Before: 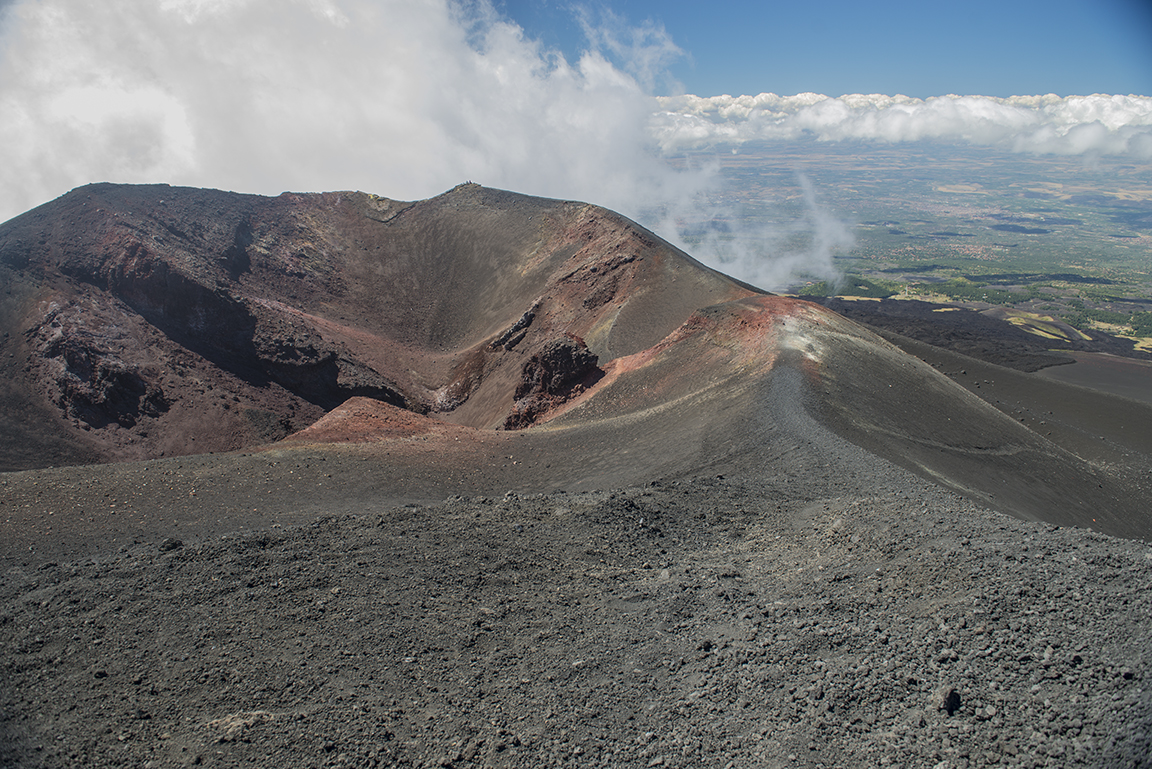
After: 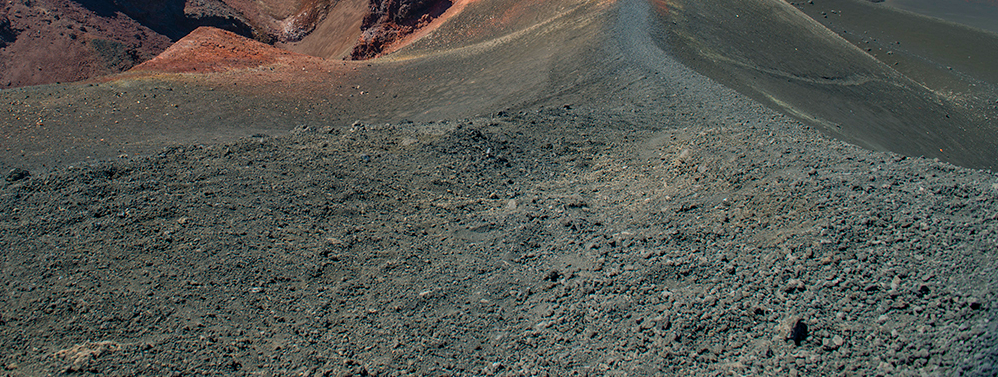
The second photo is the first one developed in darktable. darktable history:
crop and rotate: left 13.29%, top 48.177%, bottom 2.763%
color balance rgb: shadows lift › chroma 2.018%, shadows lift › hue 214.25°, perceptual saturation grading › global saturation 35.188%, perceptual saturation grading › highlights -29.813%, perceptual saturation grading › shadows 35.681%, global vibrance 20%
